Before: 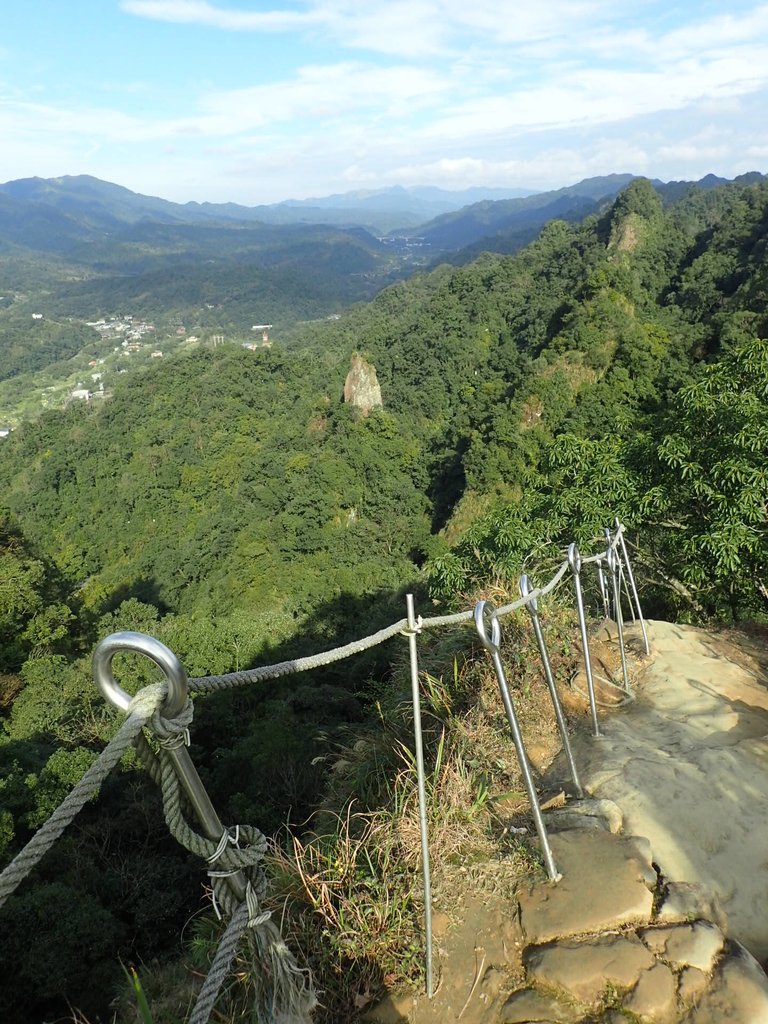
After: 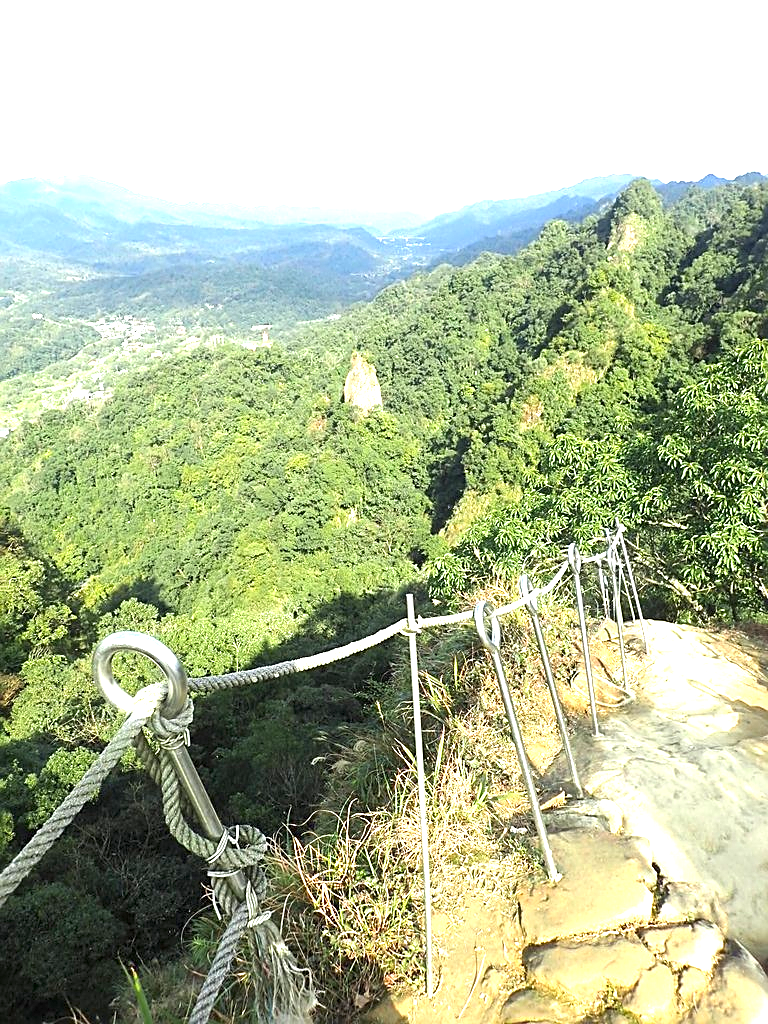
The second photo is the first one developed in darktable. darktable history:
exposure: black level correction 0, exposure 1.696 EV, compensate highlight preservation false
sharpen: on, module defaults
